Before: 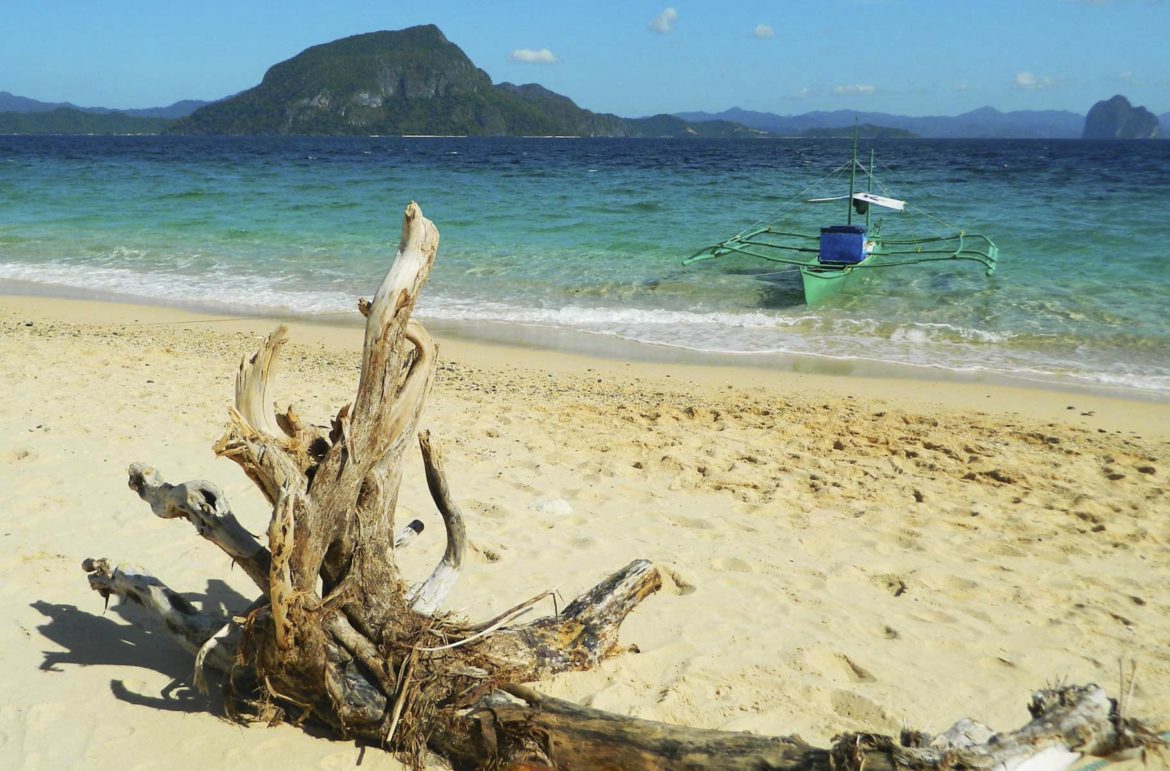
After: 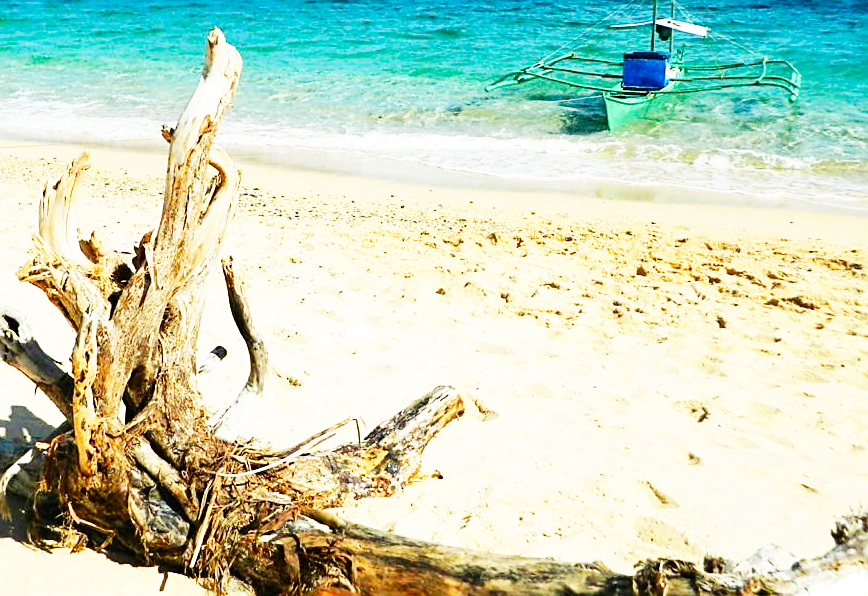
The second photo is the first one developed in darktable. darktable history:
sharpen: on, module defaults
crop: left 16.884%, top 22.678%, right 8.911%
base curve: curves: ch0 [(0, 0) (0.007, 0.004) (0.027, 0.03) (0.046, 0.07) (0.207, 0.54) (0.442, 0.872) (0.673, 0.972) (1, 1)], preserve colors none
